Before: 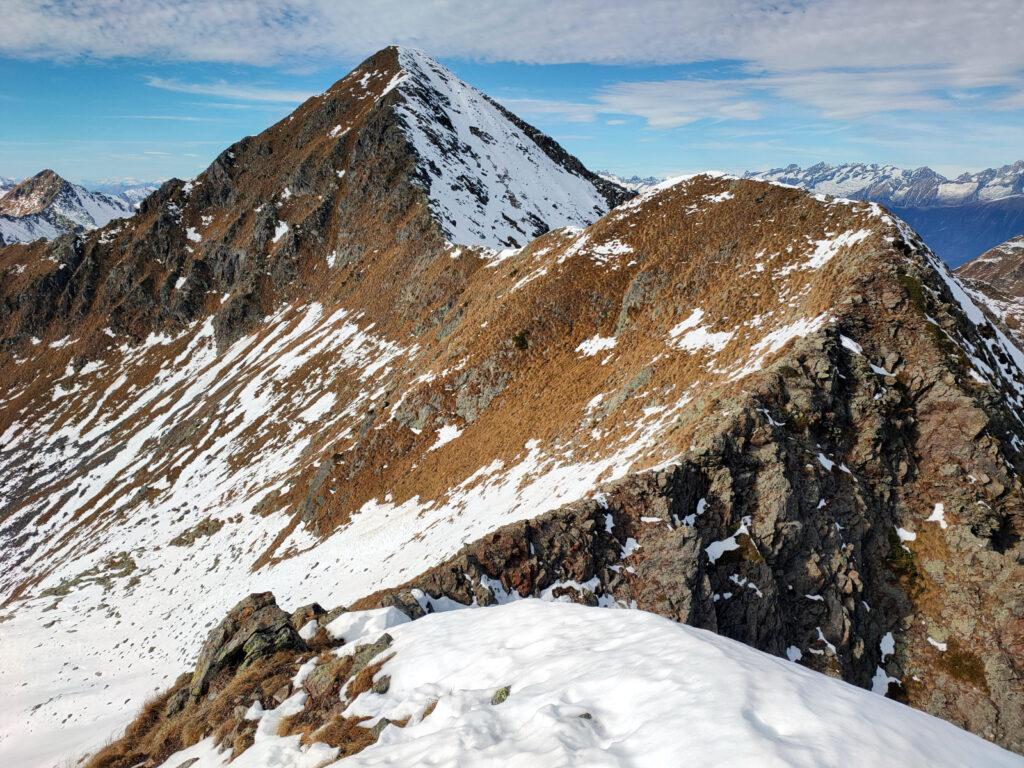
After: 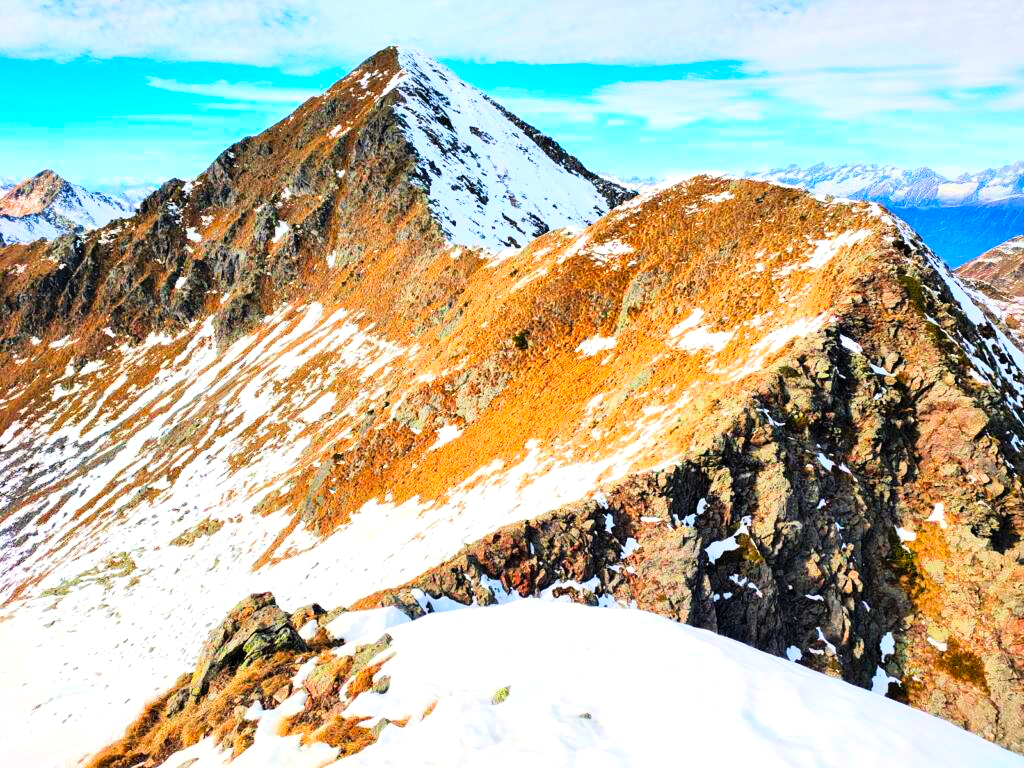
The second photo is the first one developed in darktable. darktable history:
tone curve: curves: ch0 [(0, 0.026) (0.146, 0.158) (0.272, 0.34) (0.453, 0.627) (0.687, 0.829) (1, 1)], color space Lab, linked channels, preserve colors none
contrast brightness saturation: contrast 0.199, brightness 0.199, saturation 0.809
levels: levels [0.031, 0.5, 0.969]
velvia: strength 14.7%
